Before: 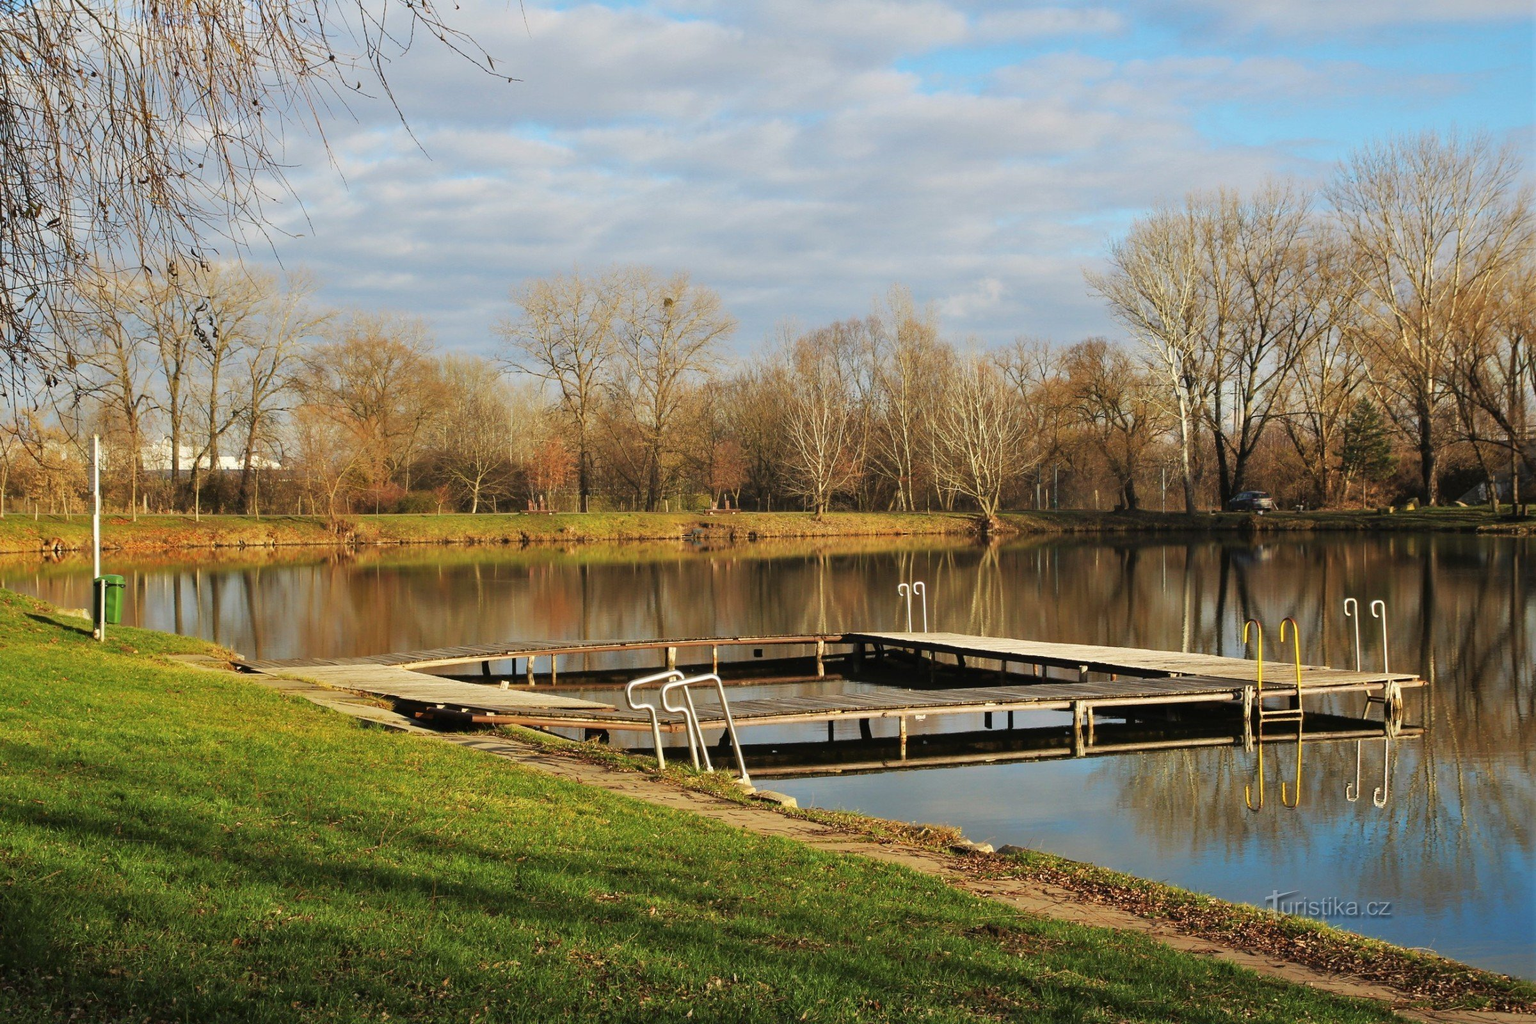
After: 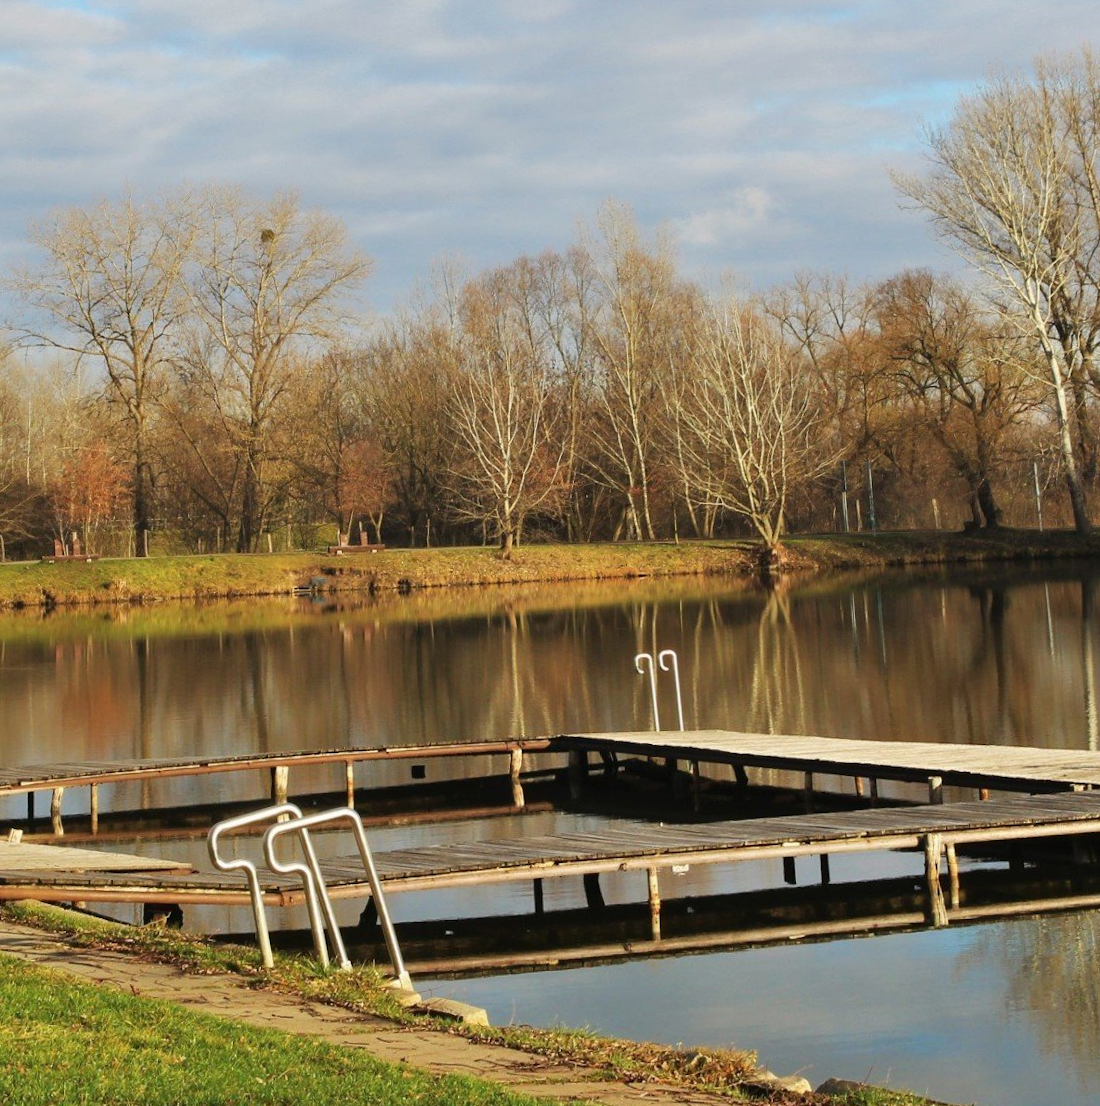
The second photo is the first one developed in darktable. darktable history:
crop: left 32.075%, top 10.976%, right 18.355%, bottom 17.596%
rotate and perspective: rotation -1.68°, lens shift (vertical) -0.146, crop left 0.049, crop right 0.912, crop top 0.032, crop bottom 0.96
